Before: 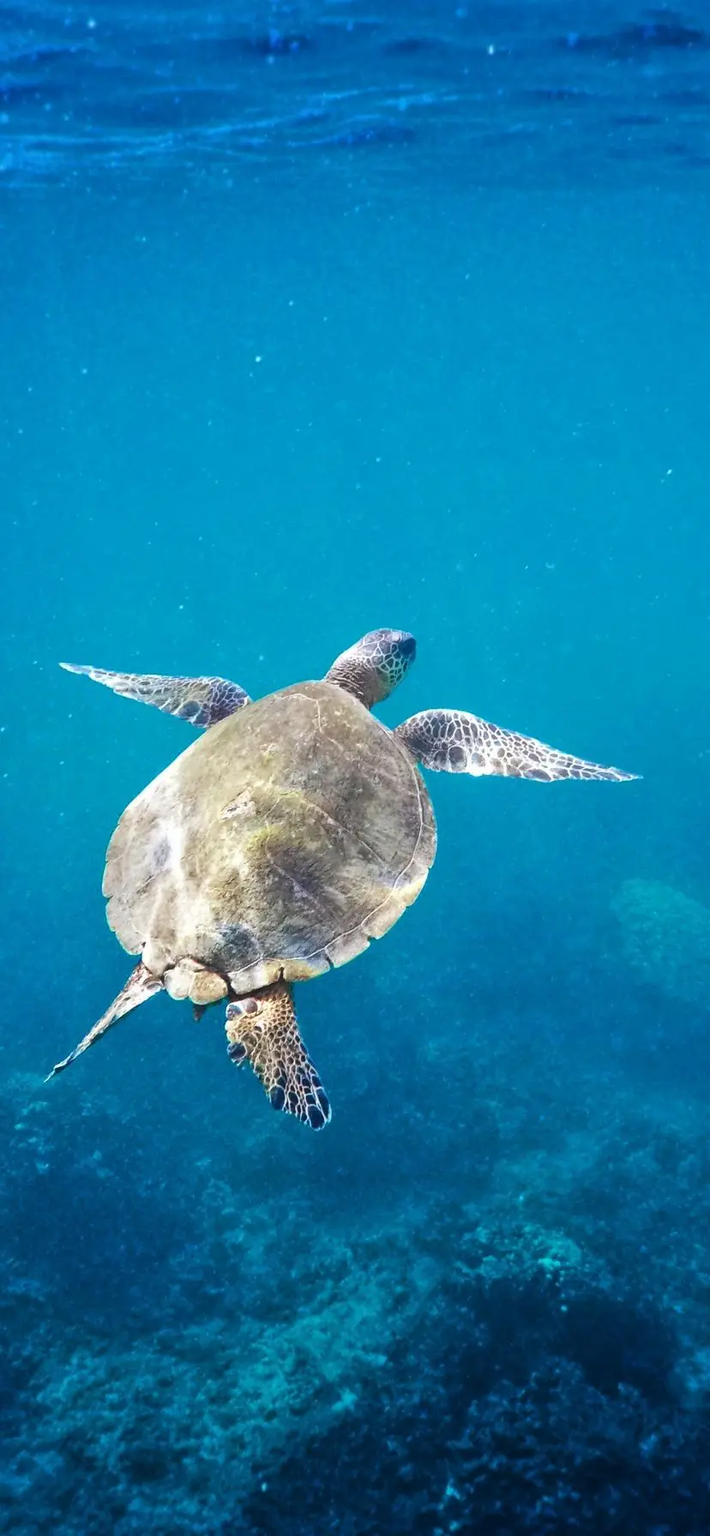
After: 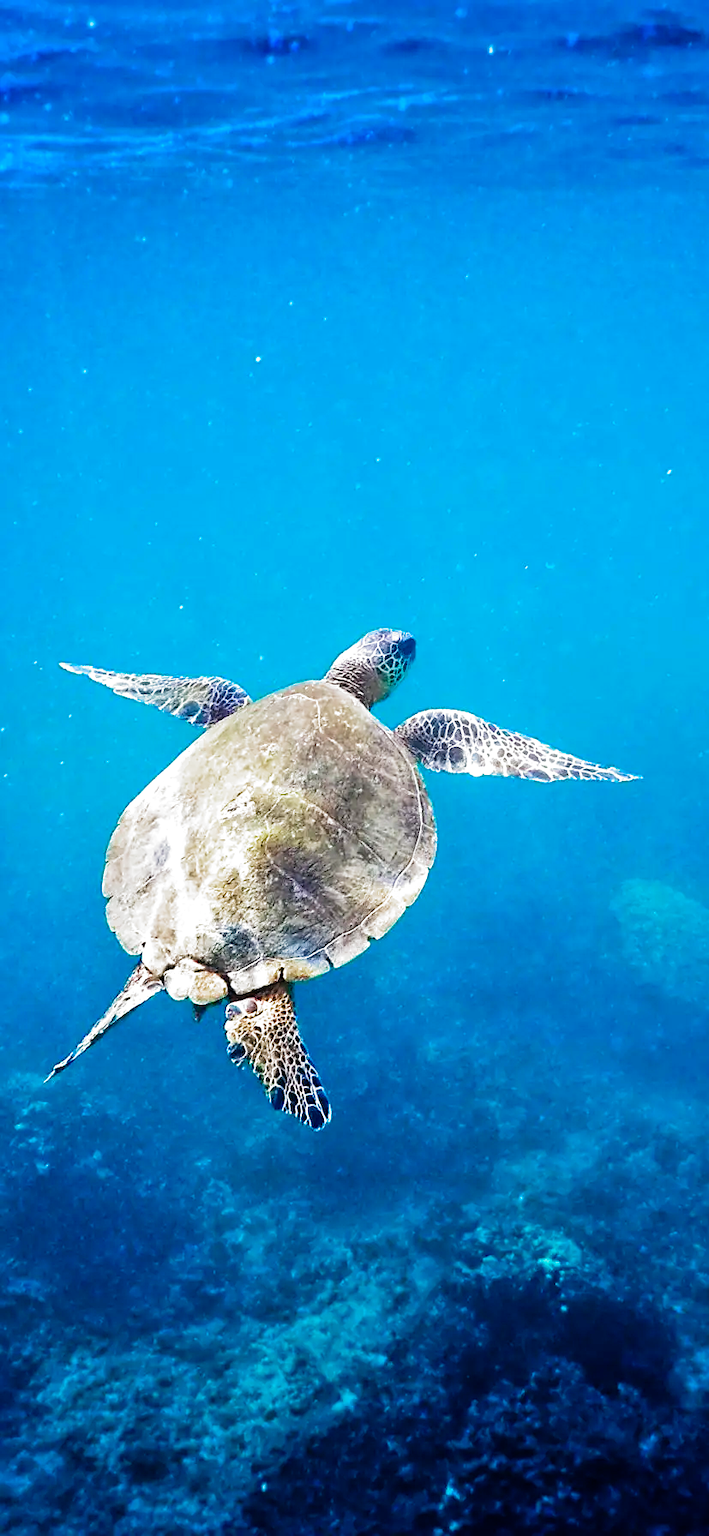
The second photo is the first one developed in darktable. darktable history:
contrast brightness saturation: contrast 0.072, brightness 0.076, saturation 0.185
sharpen: on, module defaults
filmic rgb: black relative exposure -8.27 EV, white relative exposure 2.2 EV, target white luminance 99.968%, hardness 7.09, latitude 74.97%, contrast 1.316, highlights saturation mix -1.75%, shadows ↔ highlights balance 30.04%, add noise in highlights 0.001, preserve chrominance no, color science v3 (2019), use custom middle-gray values true, contrast in highlights soft
